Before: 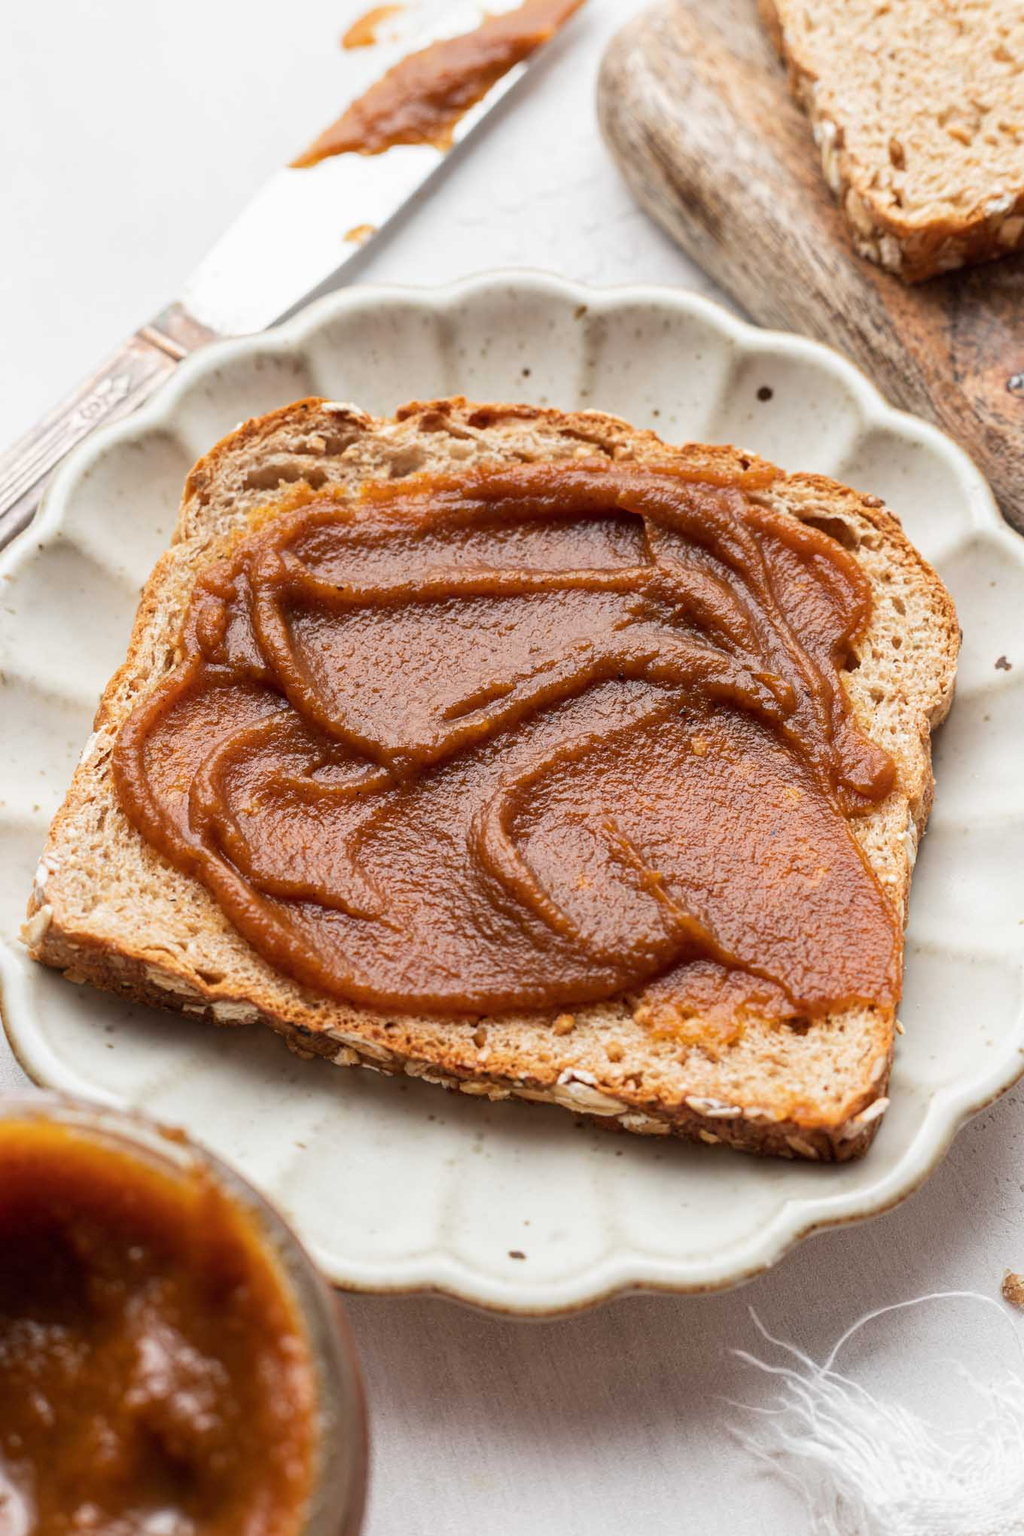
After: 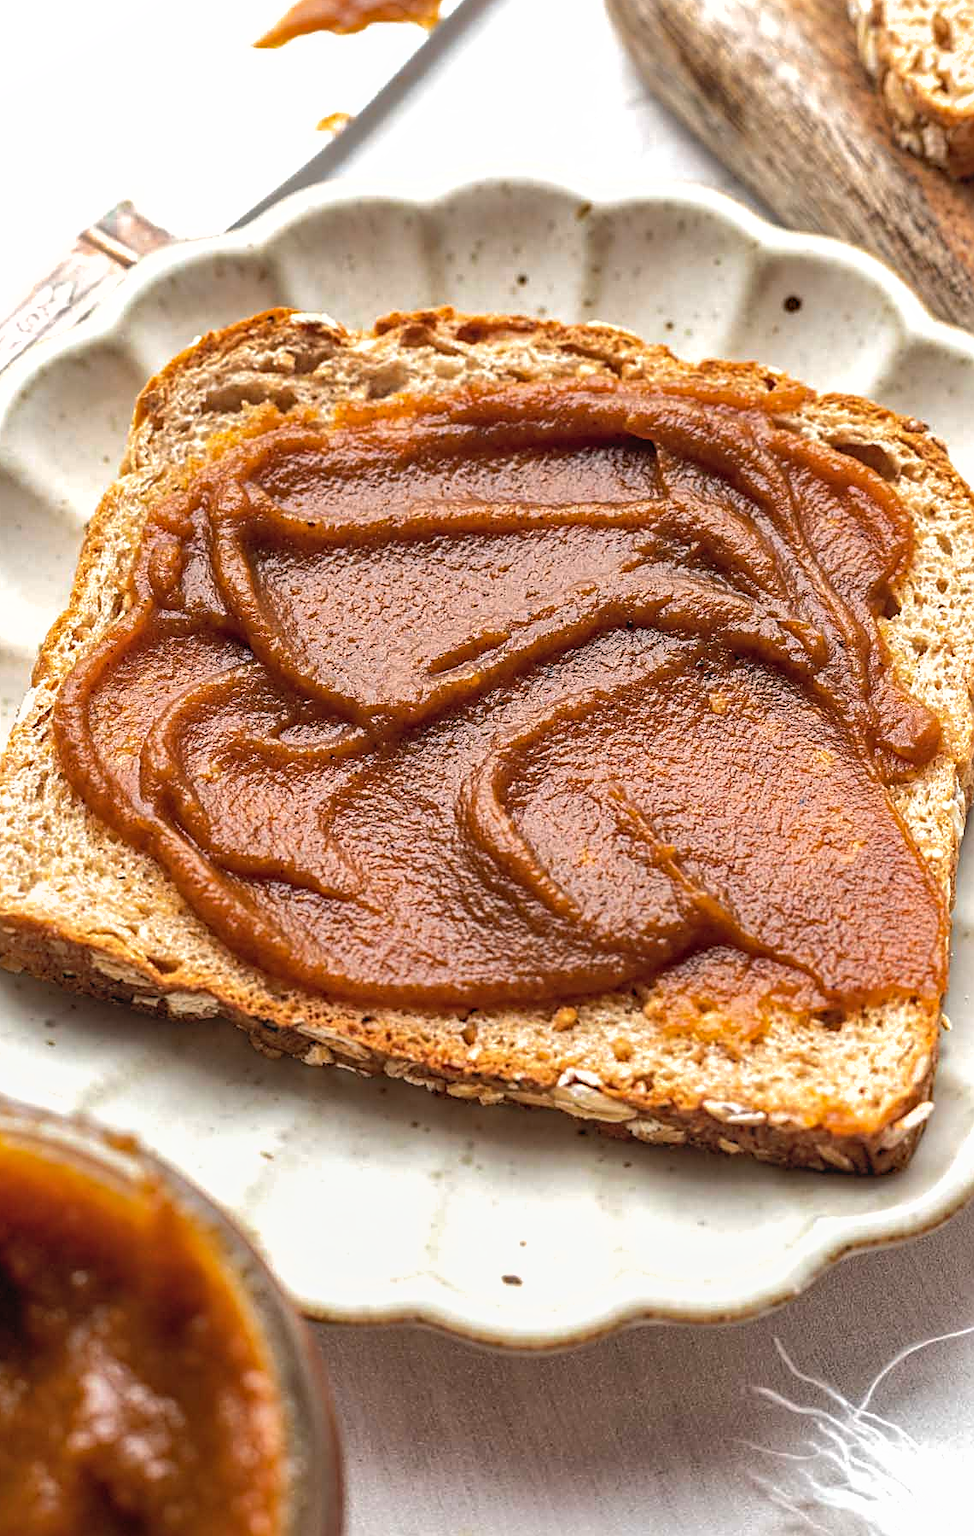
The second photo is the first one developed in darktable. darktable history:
local contrast: detail 110%
tone equalizer: -8 EV -0.417 EV, -7 EV -0.389 EV, -6 EV -0.333 EV, -5 EV -0.222 EV, -3 EV 0.222 EV, -2 EV 0.333 EV, -1 EV 0.389 EV, +0 EV 0.417 EV, edges refinement/feathering 500, mask exposure compensation -1.57 EV, preserve details no
haze removal: compatibility mode true, adaptive false
sharpen: on, module defaults
levels: levels [0.016, 0.492, 0.969]
crop: left 6.446%, top 8.188%, right 9.538%, bottom 3.548%
shadows and highlights: on, module defaults
